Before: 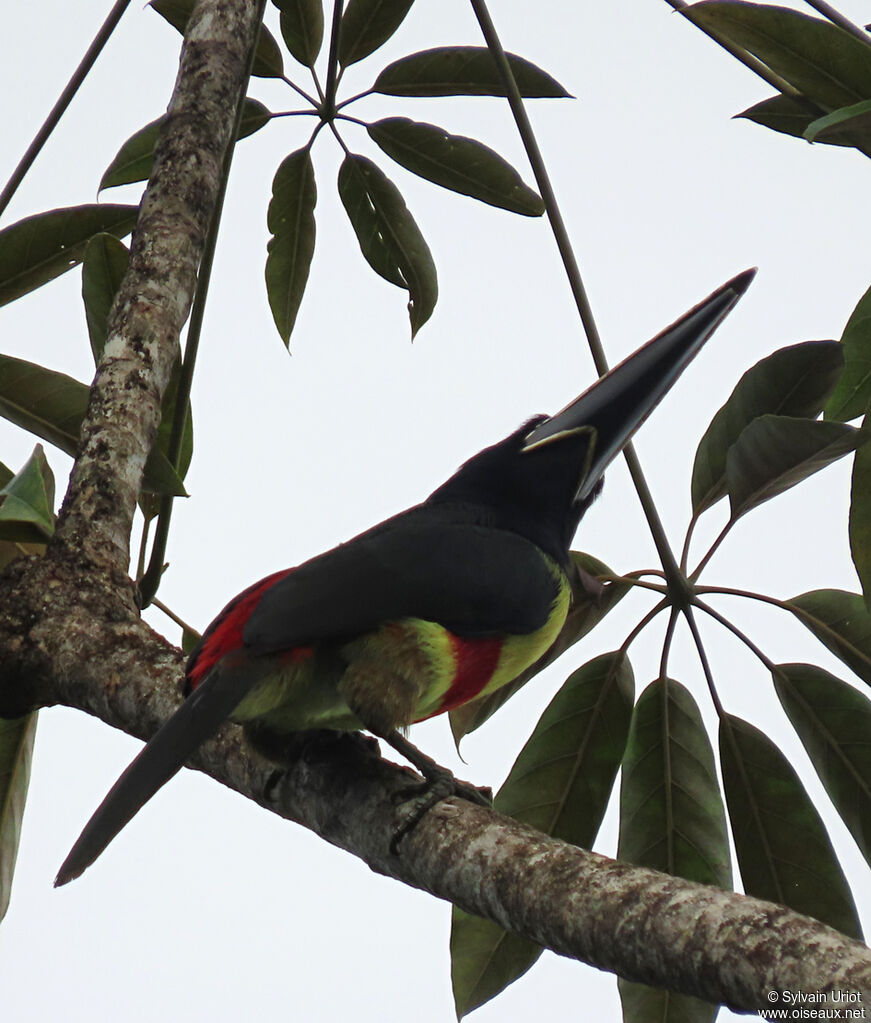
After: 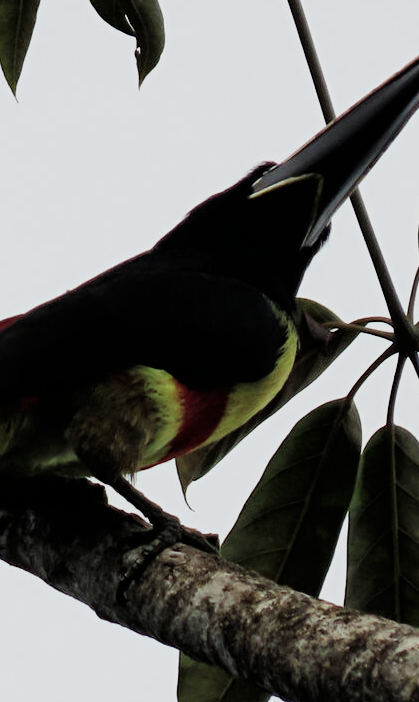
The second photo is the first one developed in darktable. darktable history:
filmic rgb: black relative exposure -5.14 EV, white relative exposure 3.96 EV, hardness 2.88, contrast 1.299, highlights saturation mix -29.4%
crop: left 31.409%, top 24.756%, right 20.377%, bottom 6.578%
